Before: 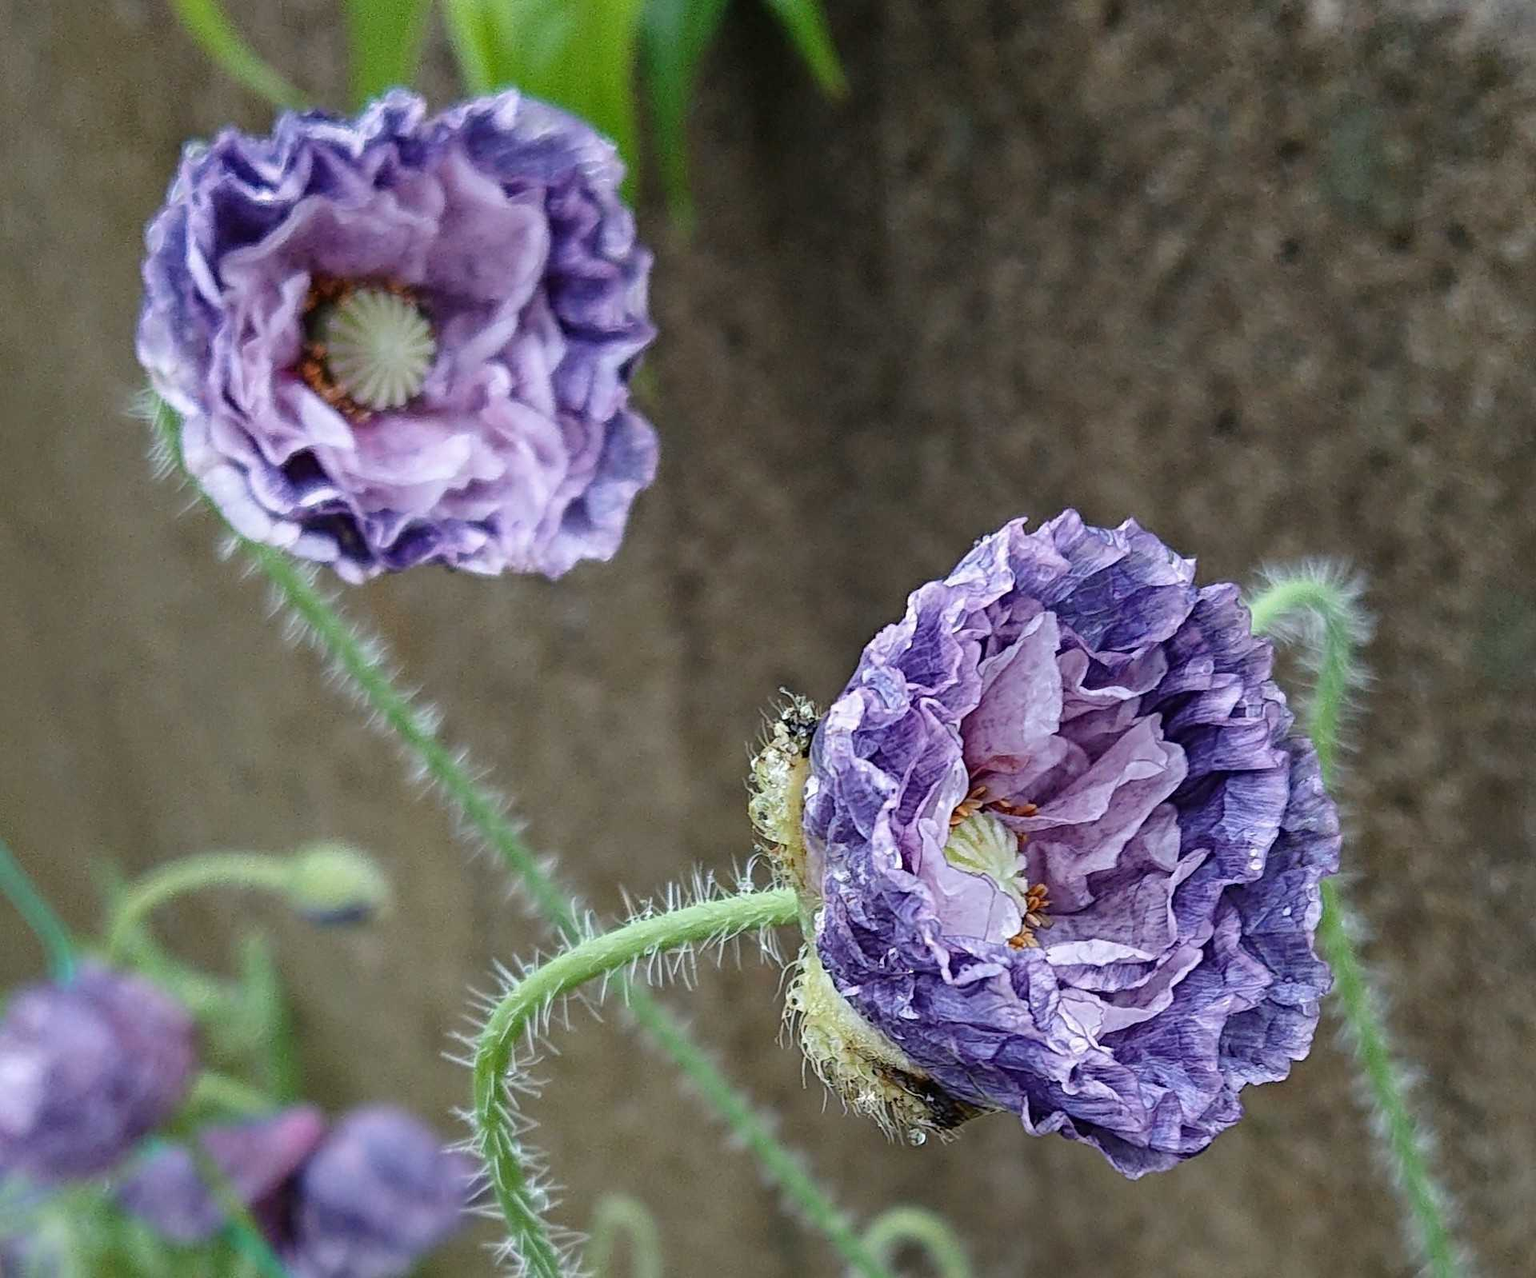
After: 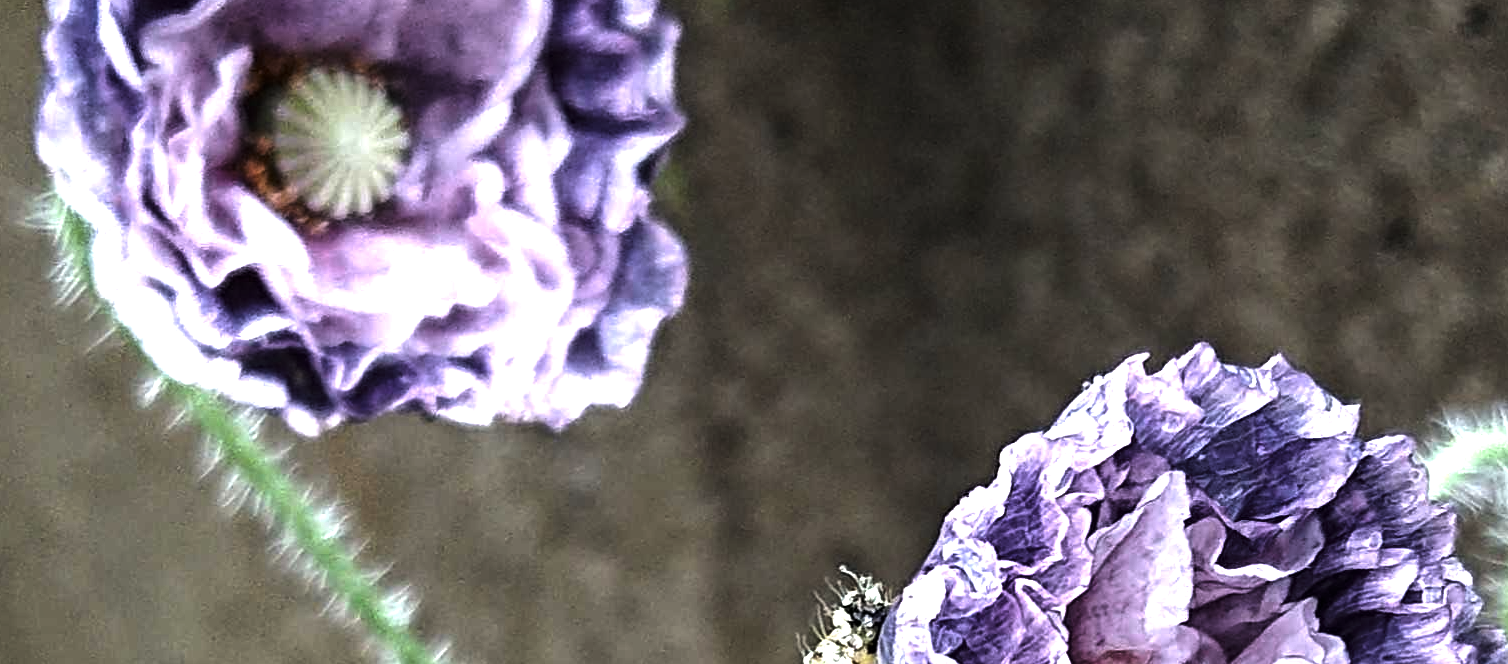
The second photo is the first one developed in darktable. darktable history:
levels: levels [0, 0.618, 1]
crop: left 7.036%, top 18.398%, right 14.379%, bottom 40.043%
exposure: black level correction 0, exposure 1.2 EV, compensate exposure bias true, compensate highlight preservation false
tone equalizer: on, module defaults
